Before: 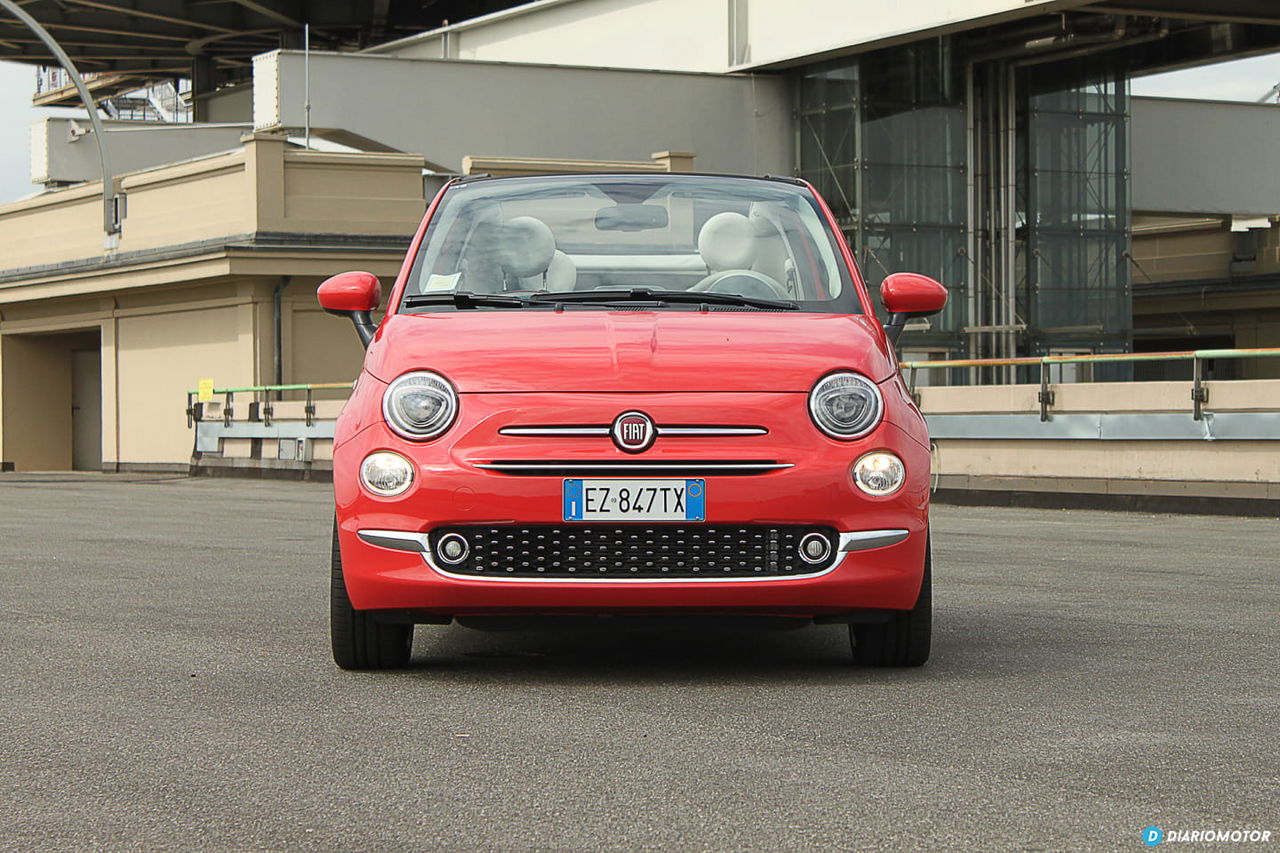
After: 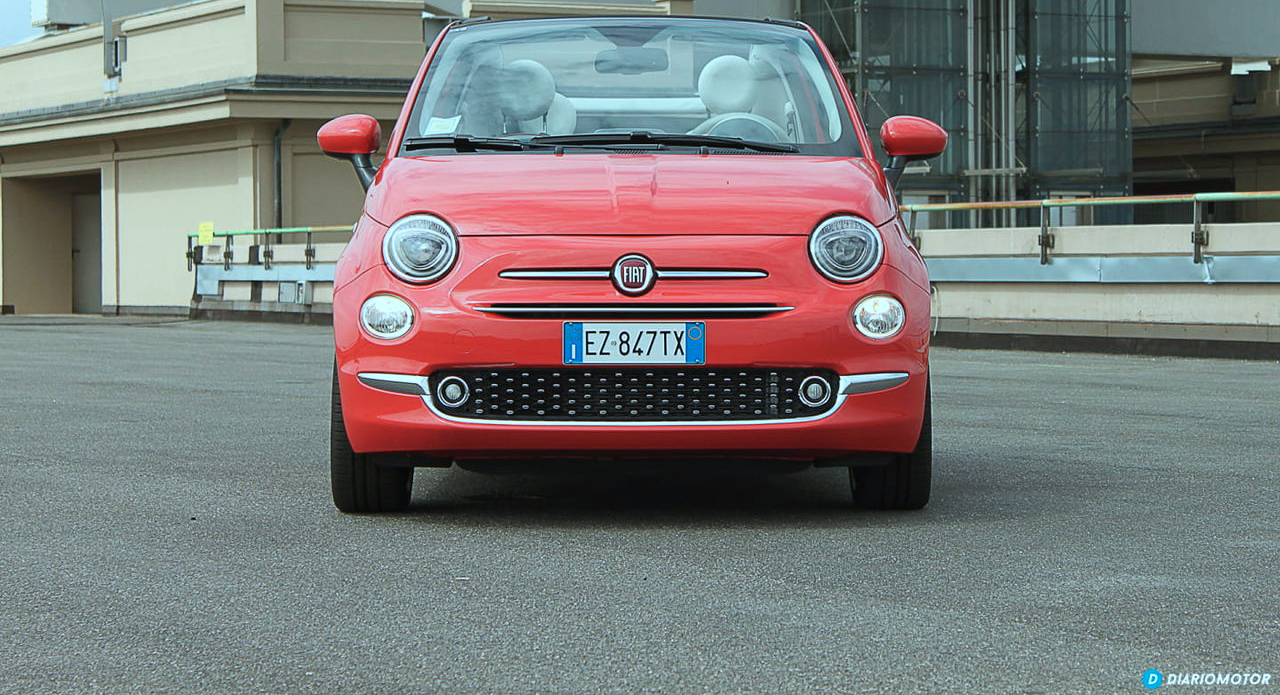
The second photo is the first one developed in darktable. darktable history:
color correction: highlights a* -11.71, highlights b* -15.58
crop and rotate: top 18.507%
